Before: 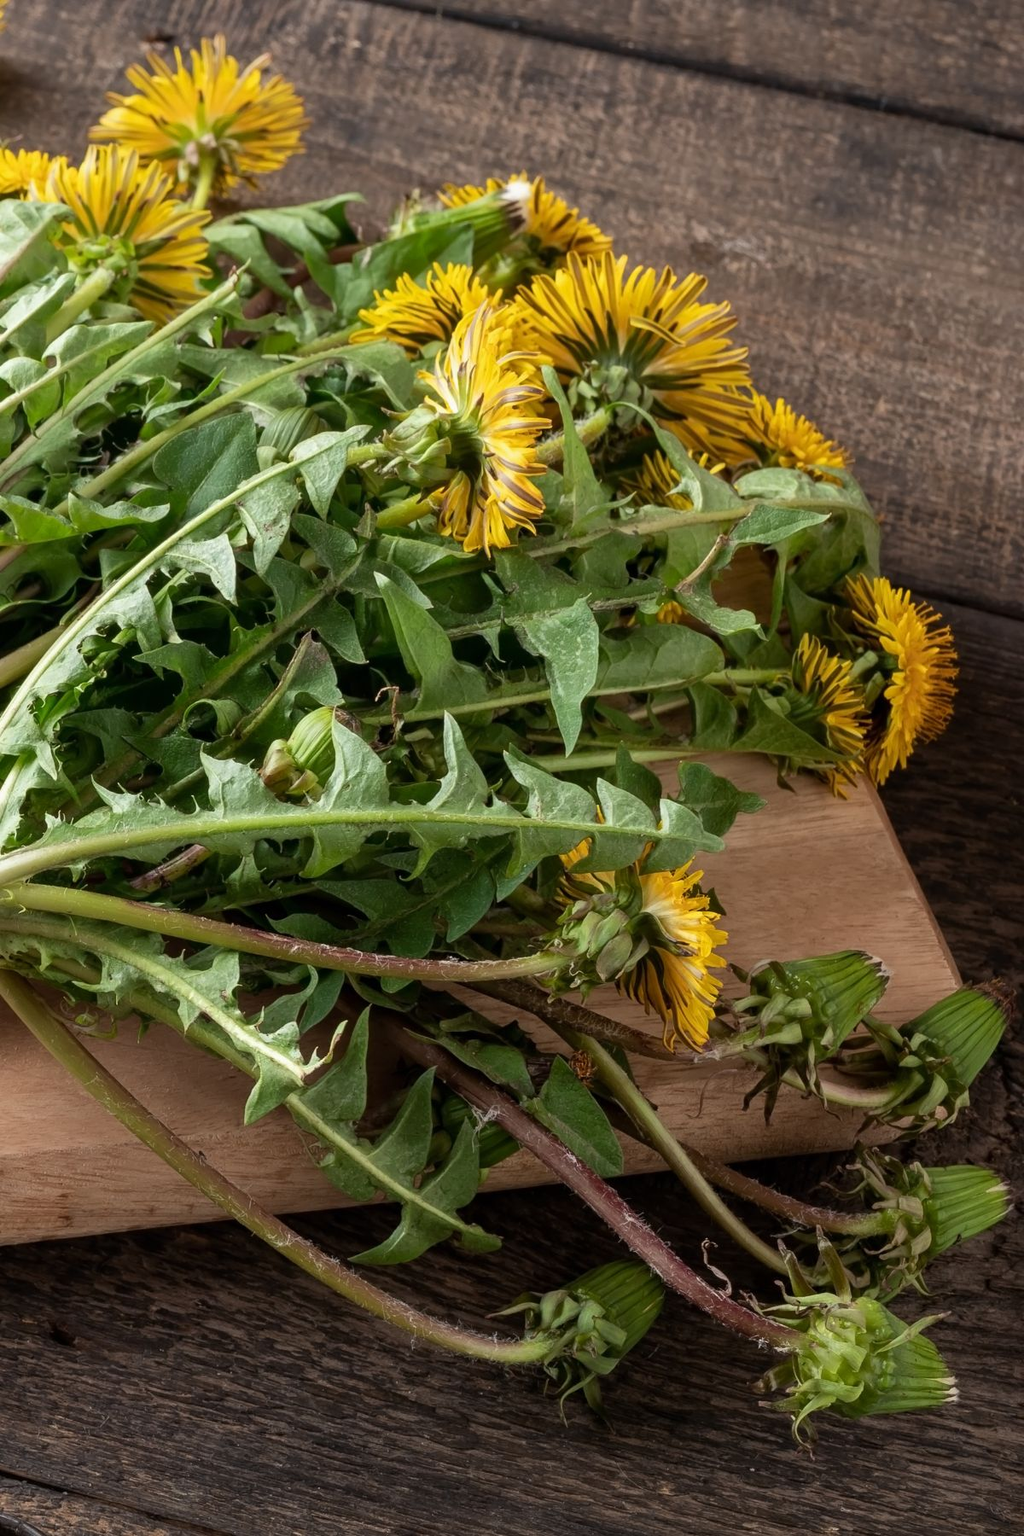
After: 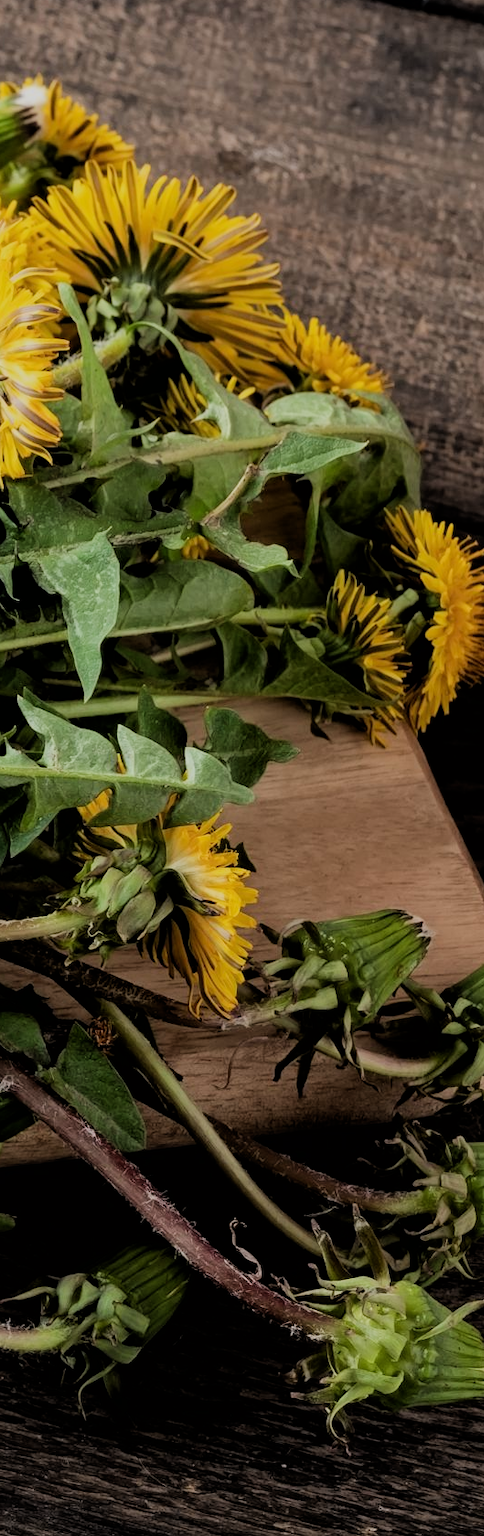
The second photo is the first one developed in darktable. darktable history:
filmic rgb: black relative exposure -4.14 EV, white relative exposure 5.1 EV, hardness 2.11, contrast 1.165
crop: left 47.628%, top 6.643%, right 7.874%
